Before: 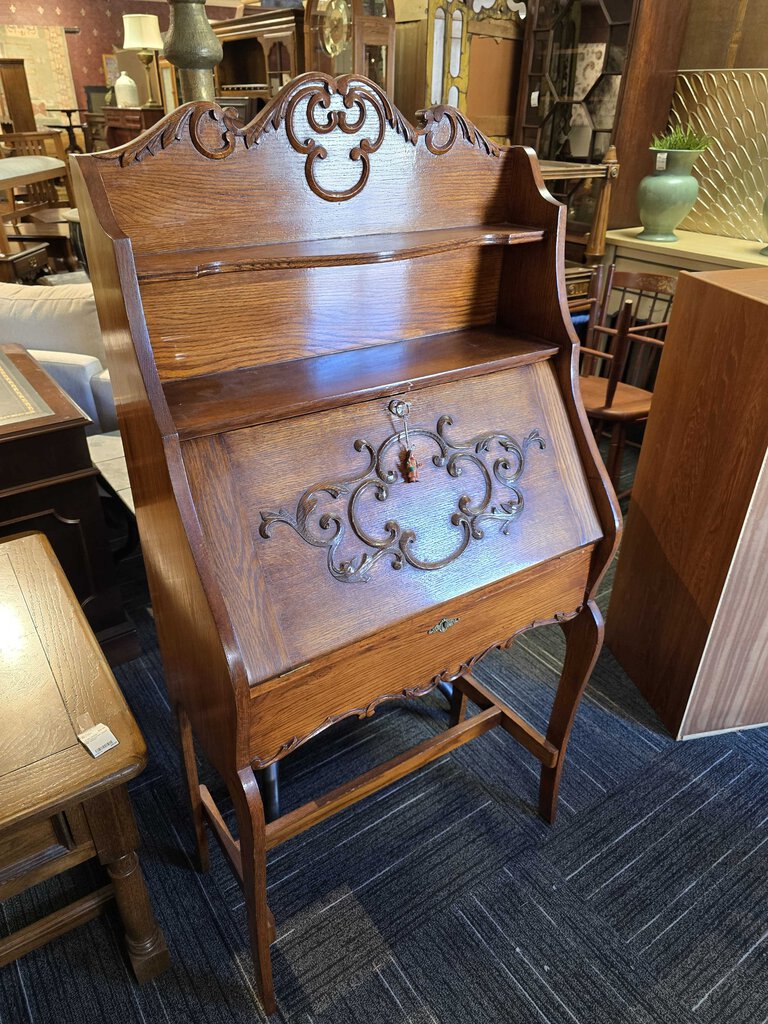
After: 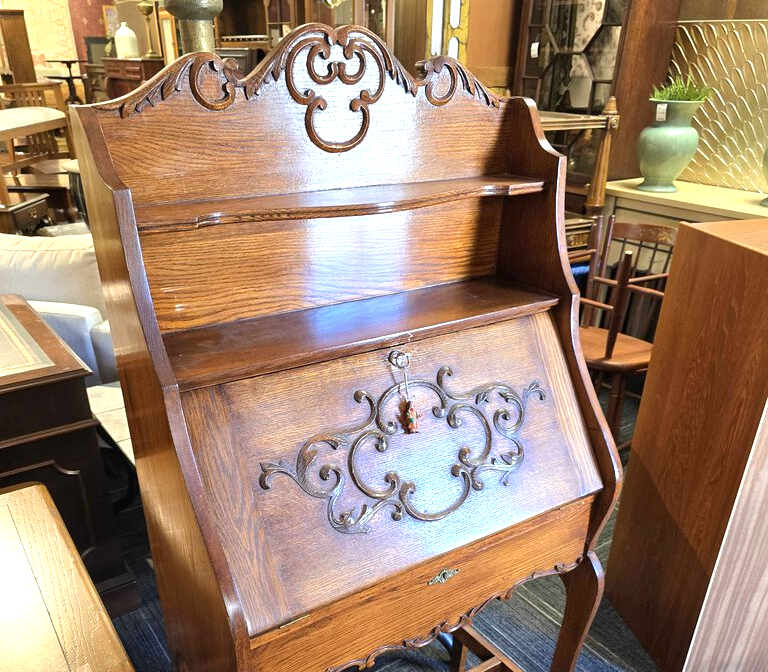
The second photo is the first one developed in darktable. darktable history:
exposure: exposure 0.74 EV, compensate highlight preservation false
crop and rotate: top 4.848%, bottom 29.503%
